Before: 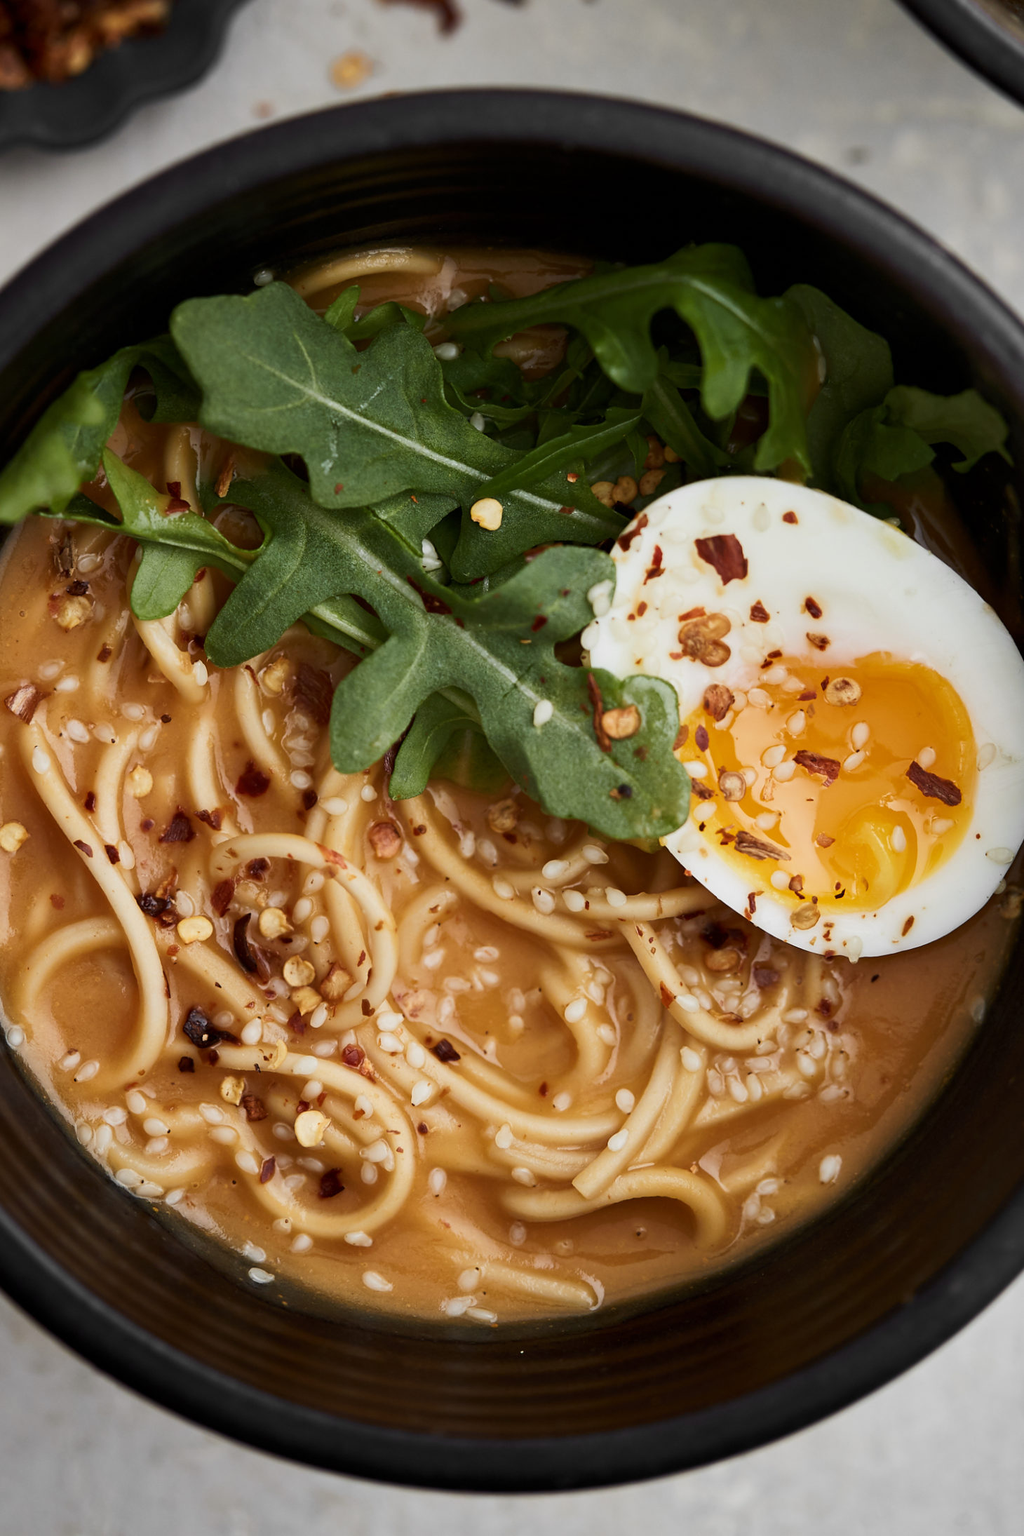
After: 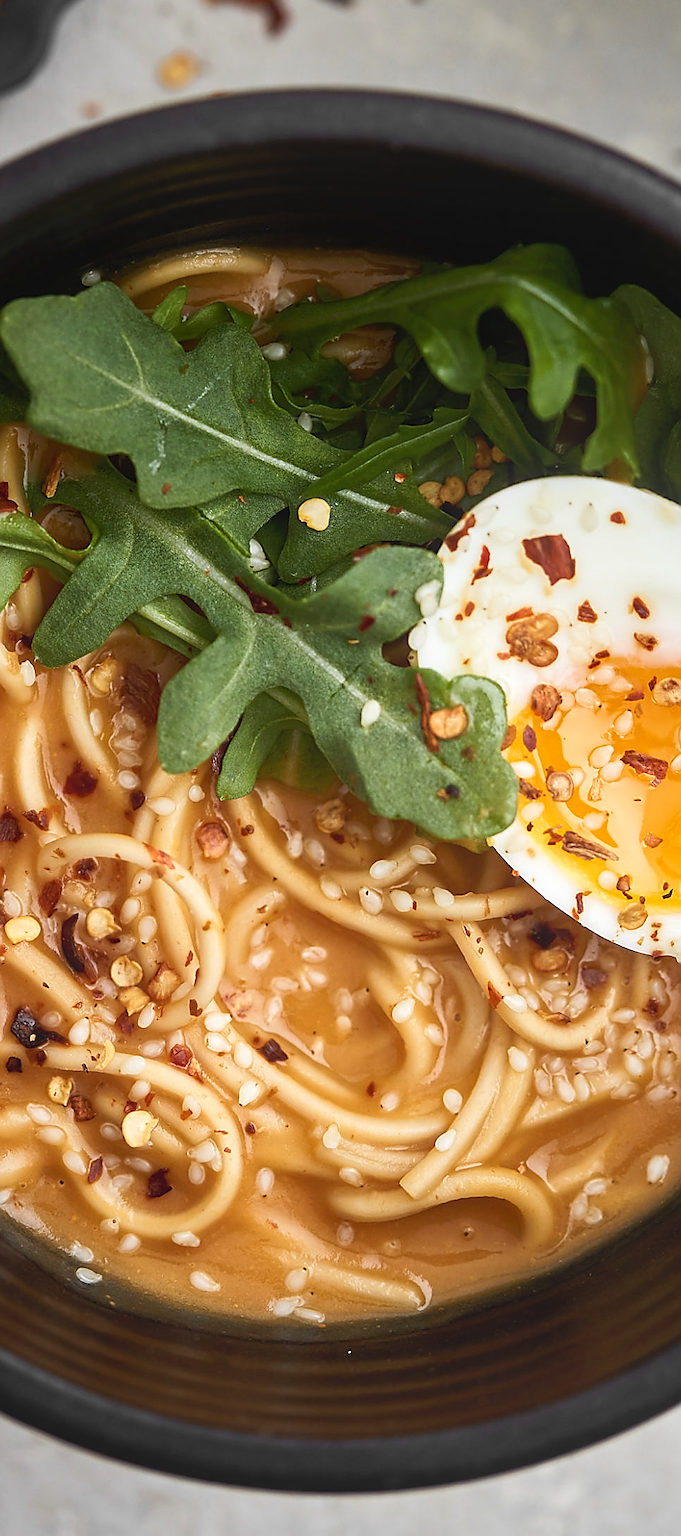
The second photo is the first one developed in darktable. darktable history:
exposure: black level correction 0.001, exposure 0.5 EV, compensate exposure bias true, compensate highlight preservation false
local contrast: highlights 48%, shadows 0%, detail 100%
crop: left 16.899%, right 16.556%
sharpen: radius 1.4, amount 1.25, threshold 0.7
